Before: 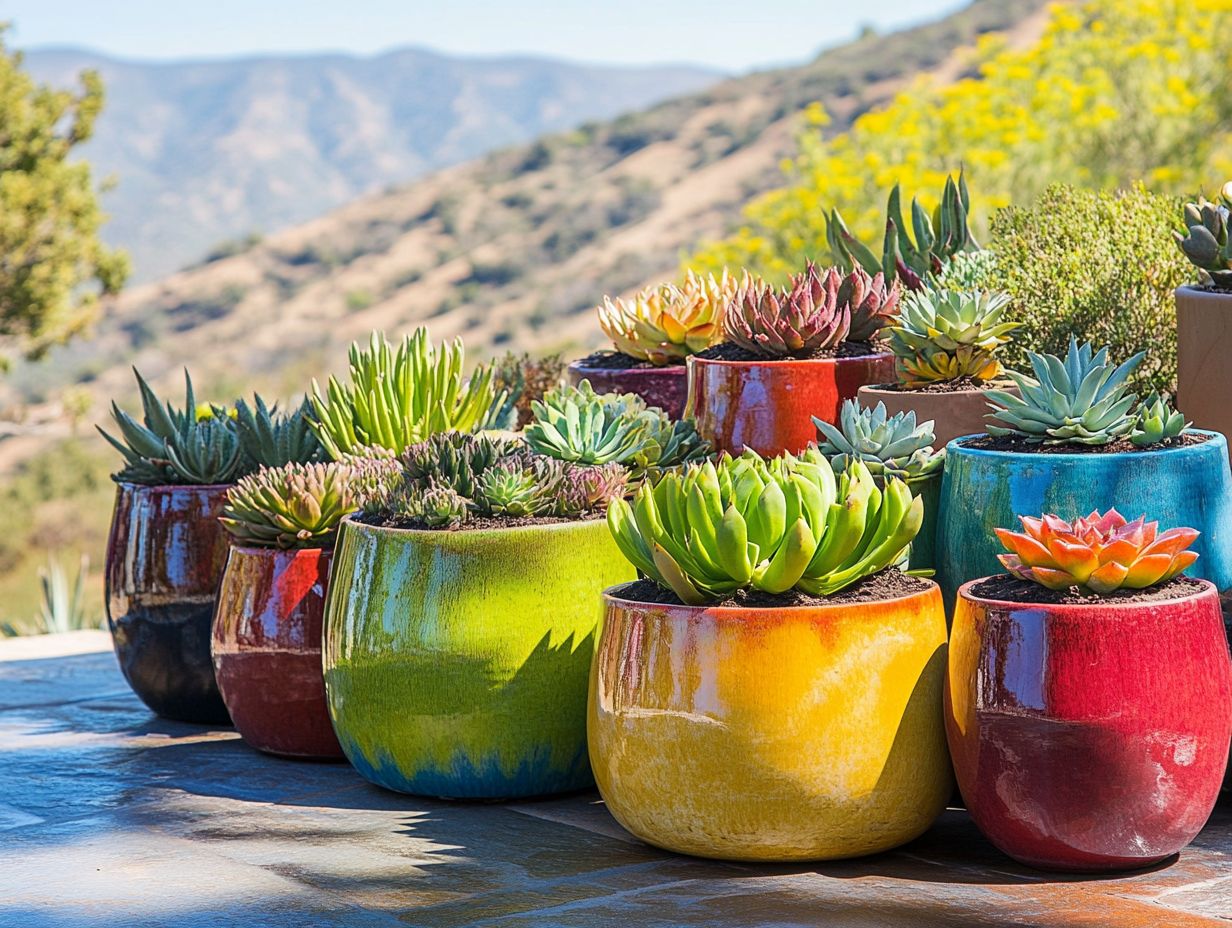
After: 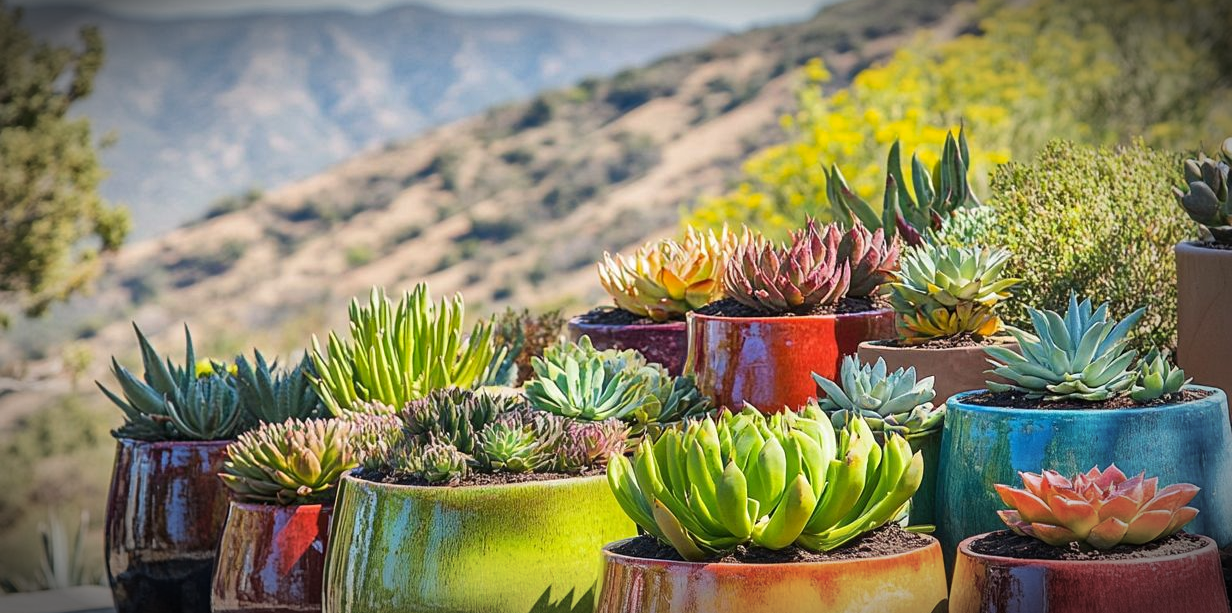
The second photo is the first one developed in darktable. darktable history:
shadows and highlights: low approximation 0.01, soften with gaussian
vignetting: brightness -0.869, automatic ratio true
crop and rotate: top 4.8%, bottom 29.101%
